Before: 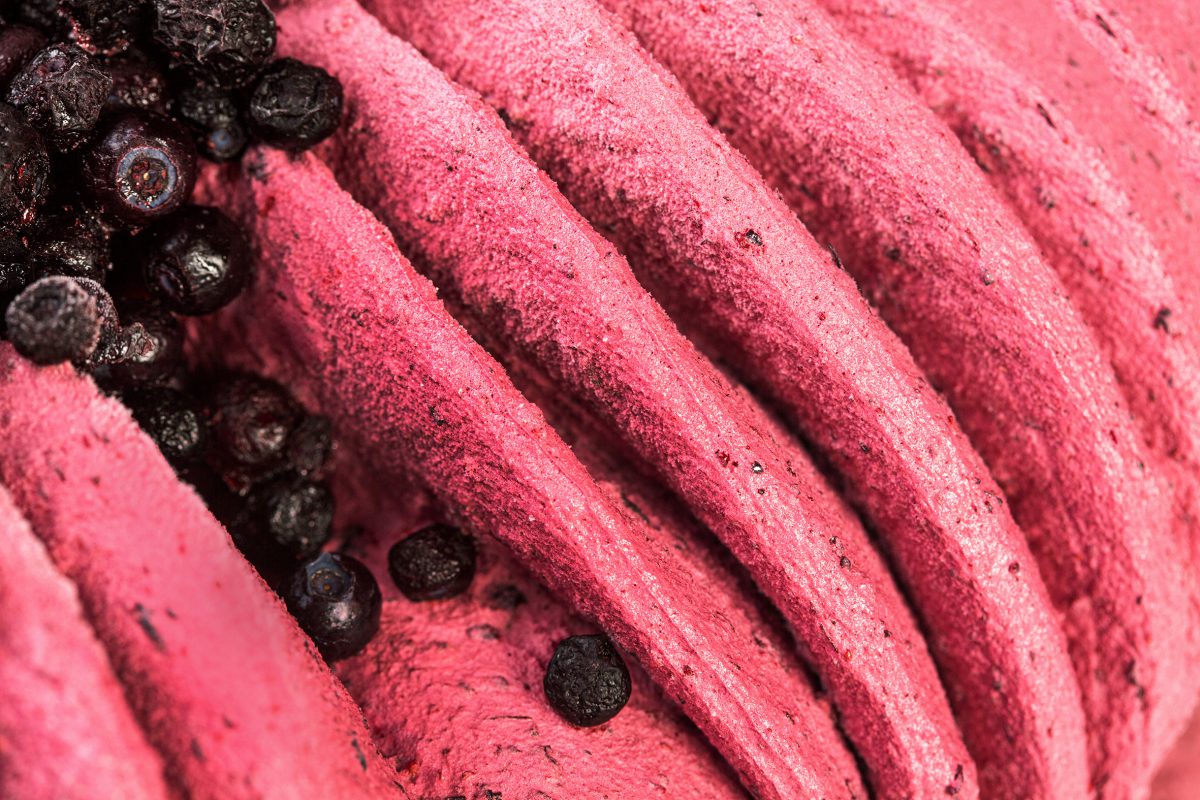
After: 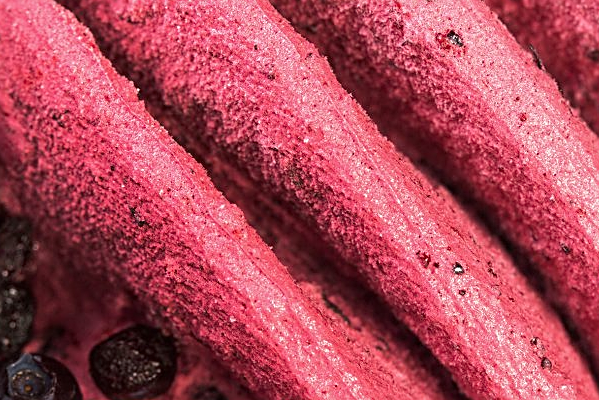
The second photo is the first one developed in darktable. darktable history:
crop: left 25%, top 25%, right 25%, bottom 25%
sharpen: on, module defaults
tone equalizer: -8 EV -1.84 EV, -7 EV -1.16 EV, -6 EV -1.62 EV, smoothing diameter 25%, edges refinement/feathering 10, preserve details guided filter
